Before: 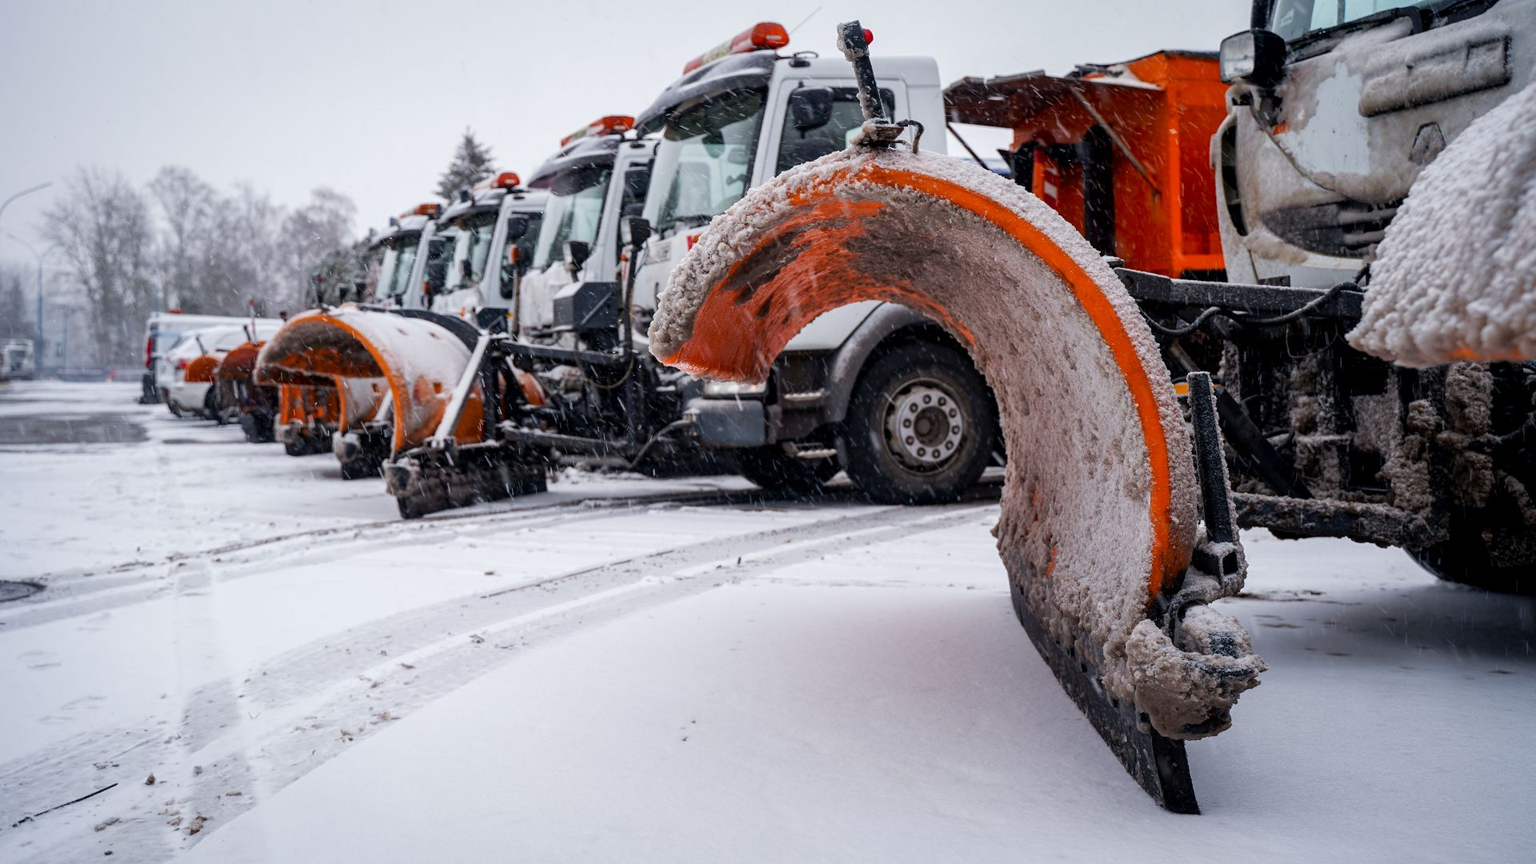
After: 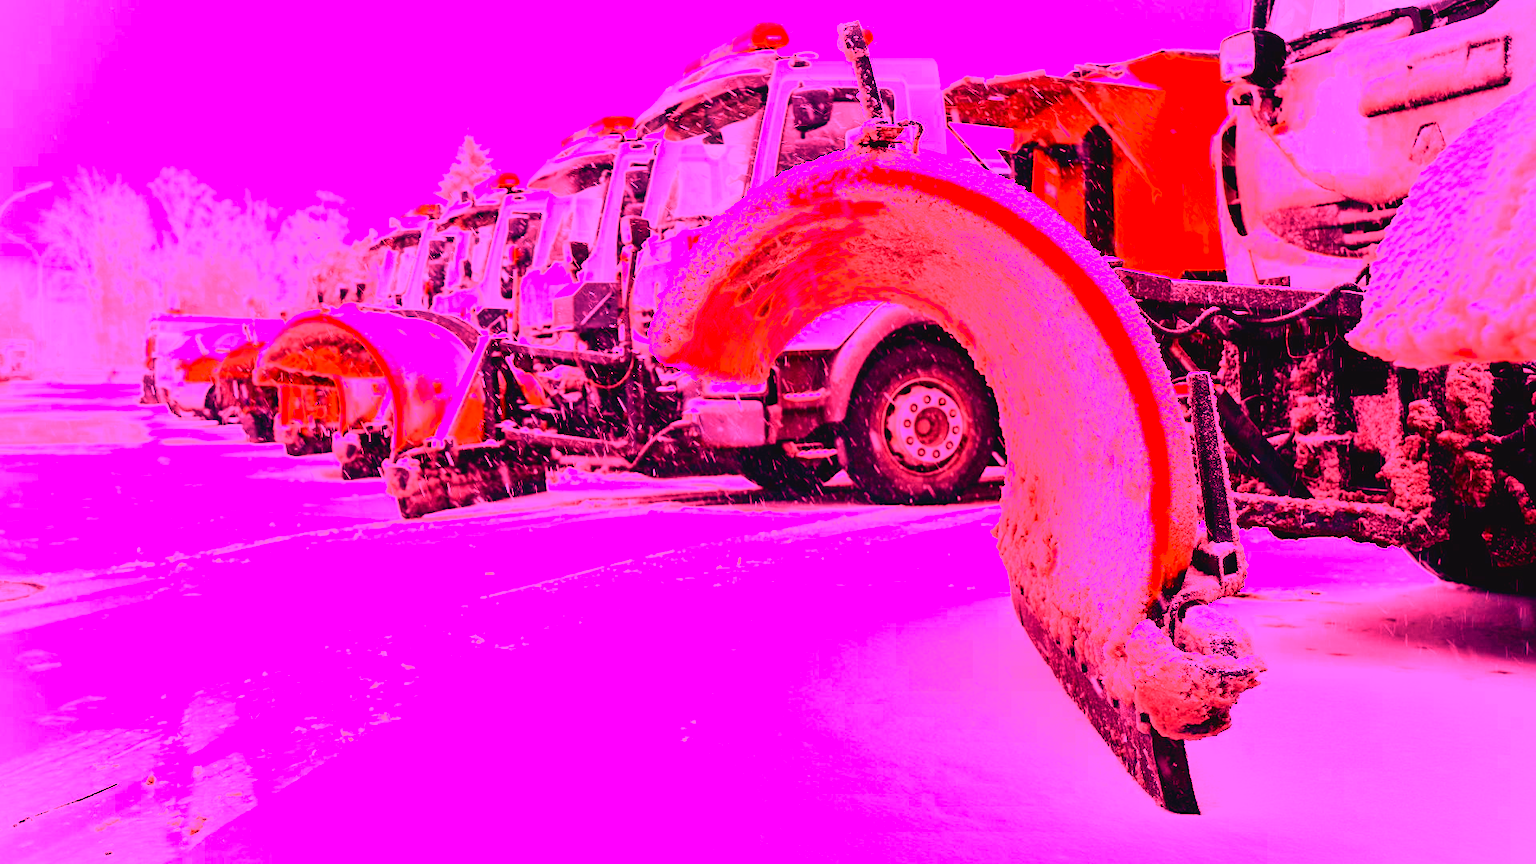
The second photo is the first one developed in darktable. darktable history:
tone curve: curves: ch0 [(0, 0.036) (0.119, 0.115) (0.461, 0.479) (0.715, 0.767) (0.817, 0.865) (1, 0.998)]; ch1 [(0, 0) (0.377, 0.416) (0.44, 0.461) (0.487, 0.49) (0.514, 0.525) (0.538, 0.561) (0.67, 0.713) (1, 1)]; ch2 [(0, 0) (0.38, 0.405) (0.463, 0.445) (0.492, 0.486) (0.529, 0.533) (0.578, 0.59) (0.653, 0.698) (1, 1)], color space Lab, independent channels, preserve colors none
white balance: red 4.26, blue 1.802
